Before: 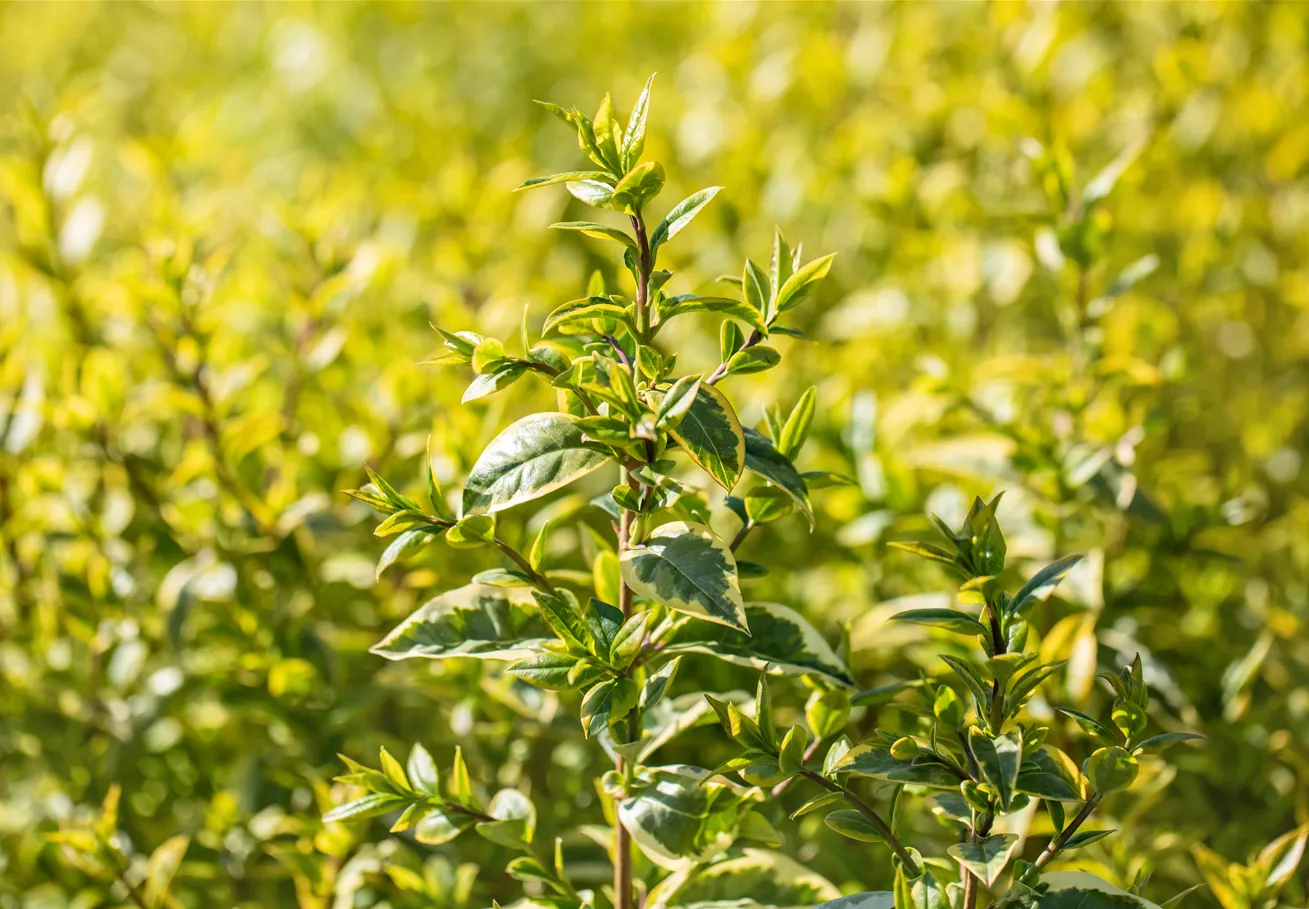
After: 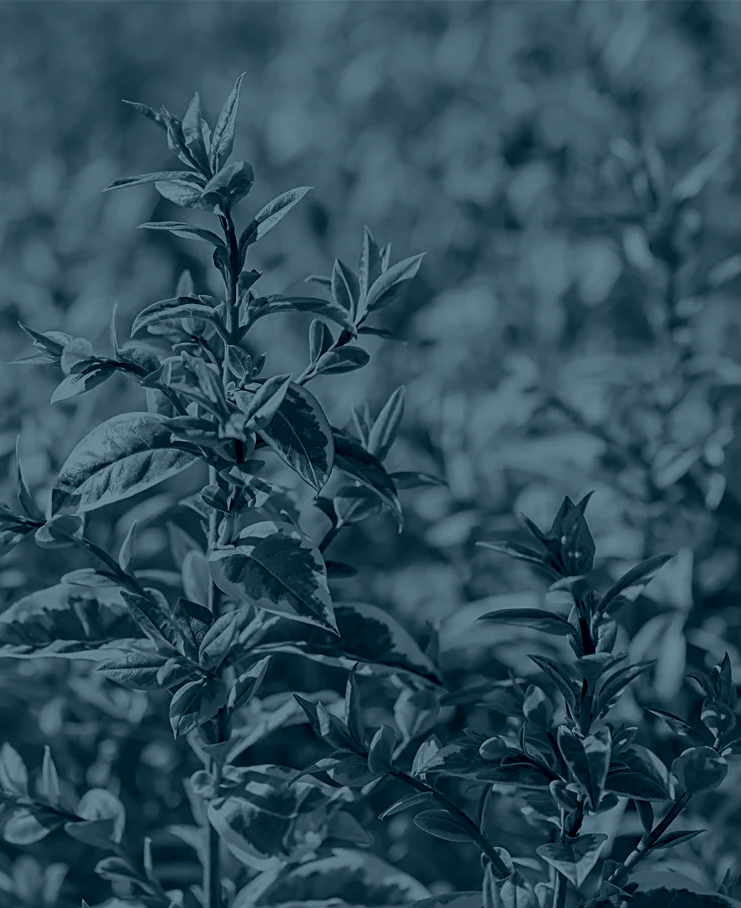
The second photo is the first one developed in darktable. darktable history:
shadows and highlights: low approximation 0.01, soften with gaussian
sharpen: on, module defaults
colorize: hue 194.4°, saturation 29%, source mix 61.75%, lightness 3.98%, version 1
crop: left 31.458%, top 0%, right 11.876%
